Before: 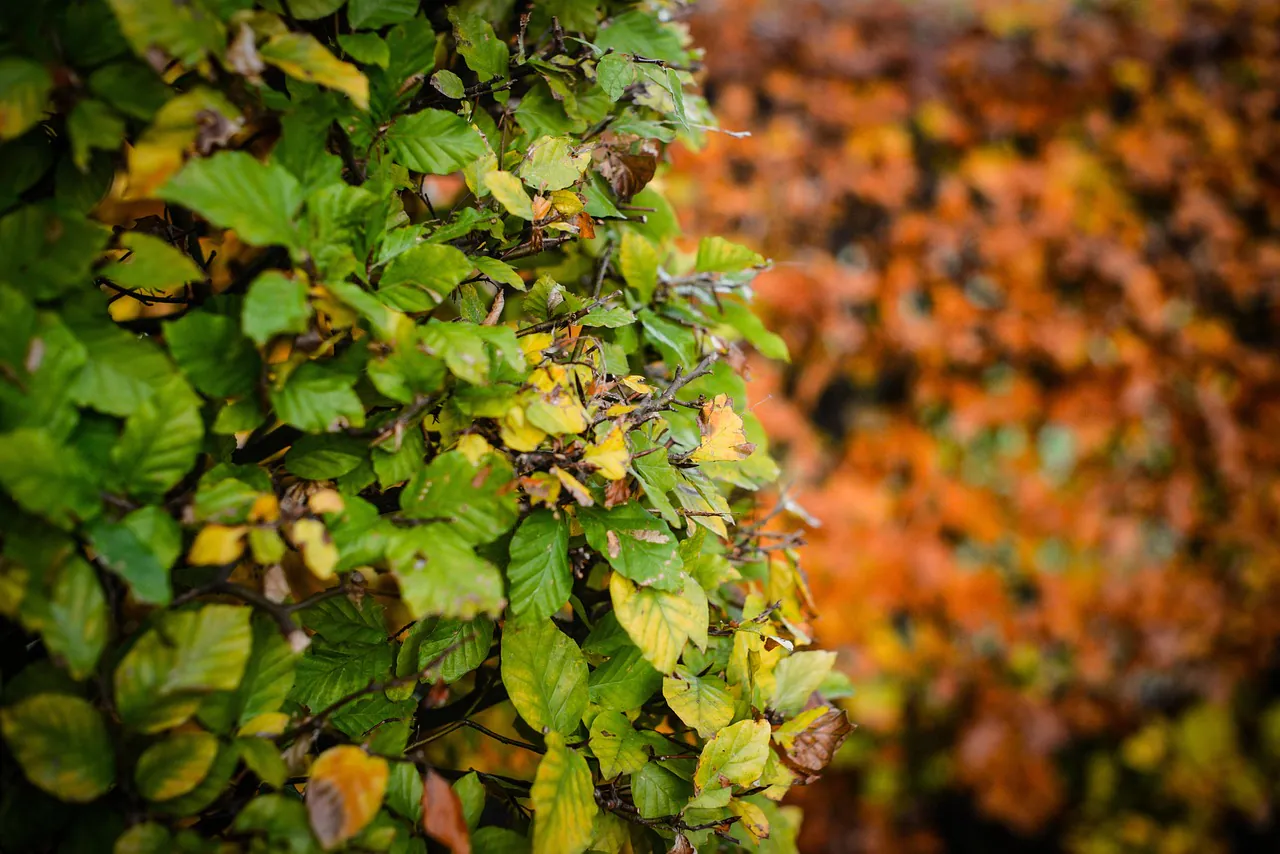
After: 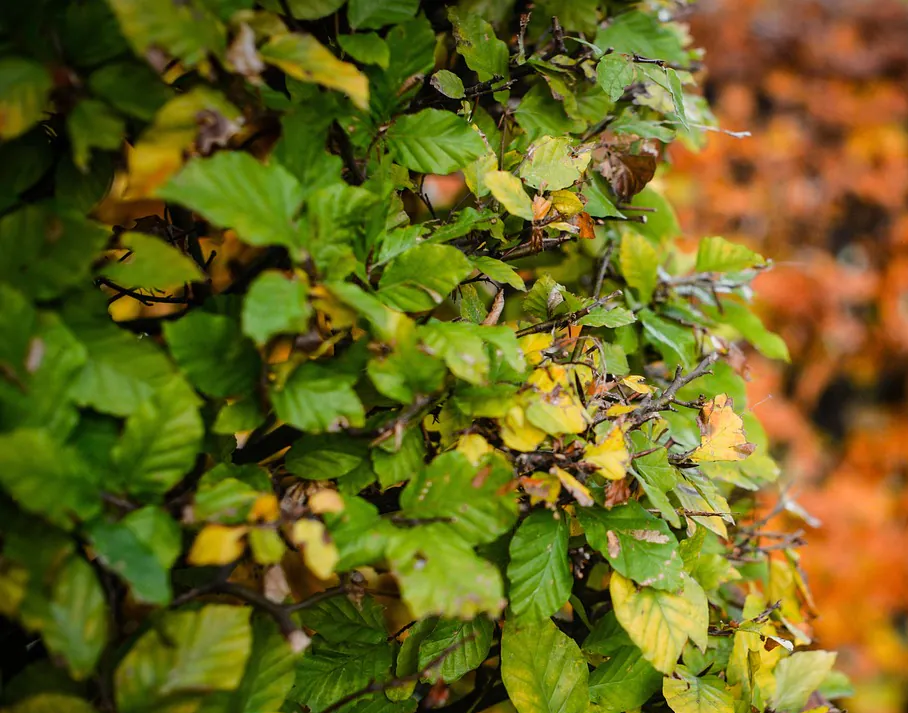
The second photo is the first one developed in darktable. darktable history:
crop: right 28.998%, bottom 16.473%
